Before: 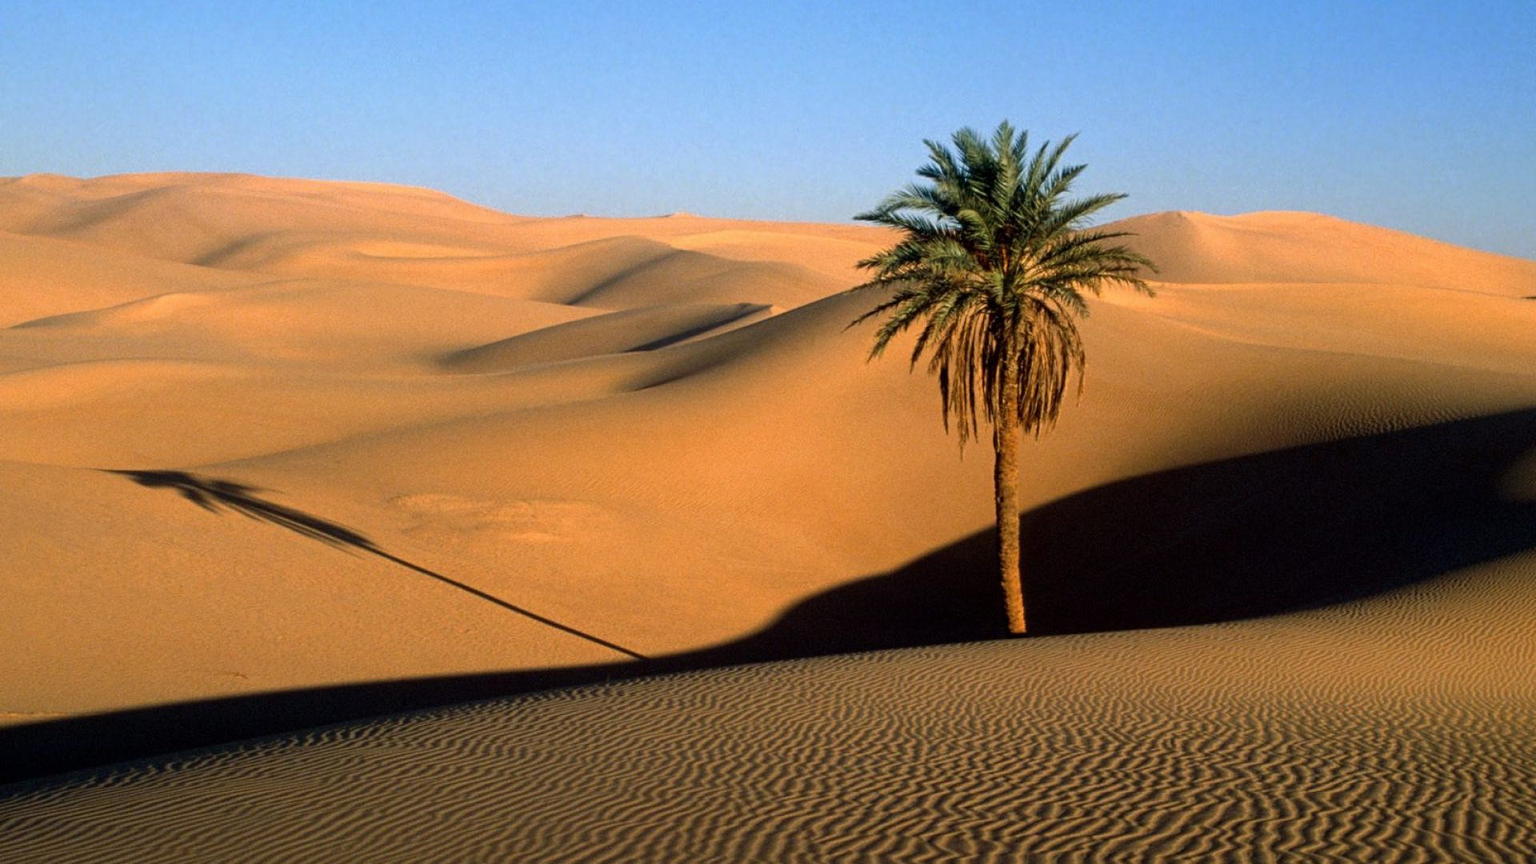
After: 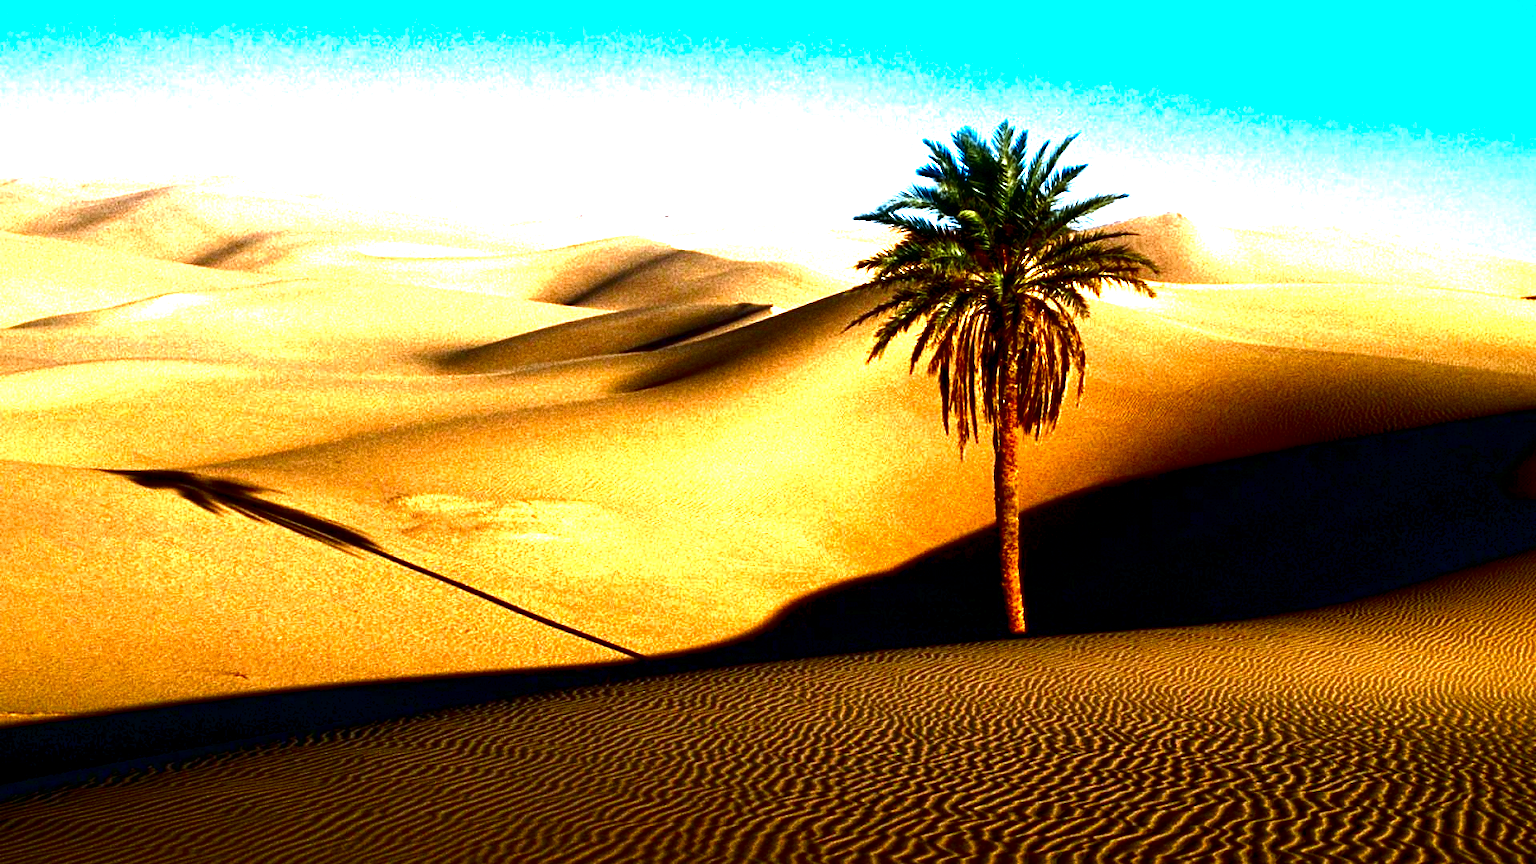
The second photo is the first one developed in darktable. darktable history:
contrast brightness saturation: brightness -1, saturation 1
color balance: lift [1, 0.994, 1.002, 1.006], gamma [0.957, 1.081, 1.016, 0.919], gain [0.97, 0.972, 1.01, 1.028], input saturation 91.06%, output saturation 79.8%
local contrast: highlights 100%, shadows 100%, detail 120%, midtone range 0.2
white balance: red 0.967, blue 1.119, emerald 0.756
exposure: black level correction 0, exposure 1.741 EV, compensate exposure bias true, compensate highlight preservation false
levels: mode automatic, black 0.023%, white 99.97%, levels [0.062, 0.494, 0.925]
grain: coarseness 0.09 ISO
